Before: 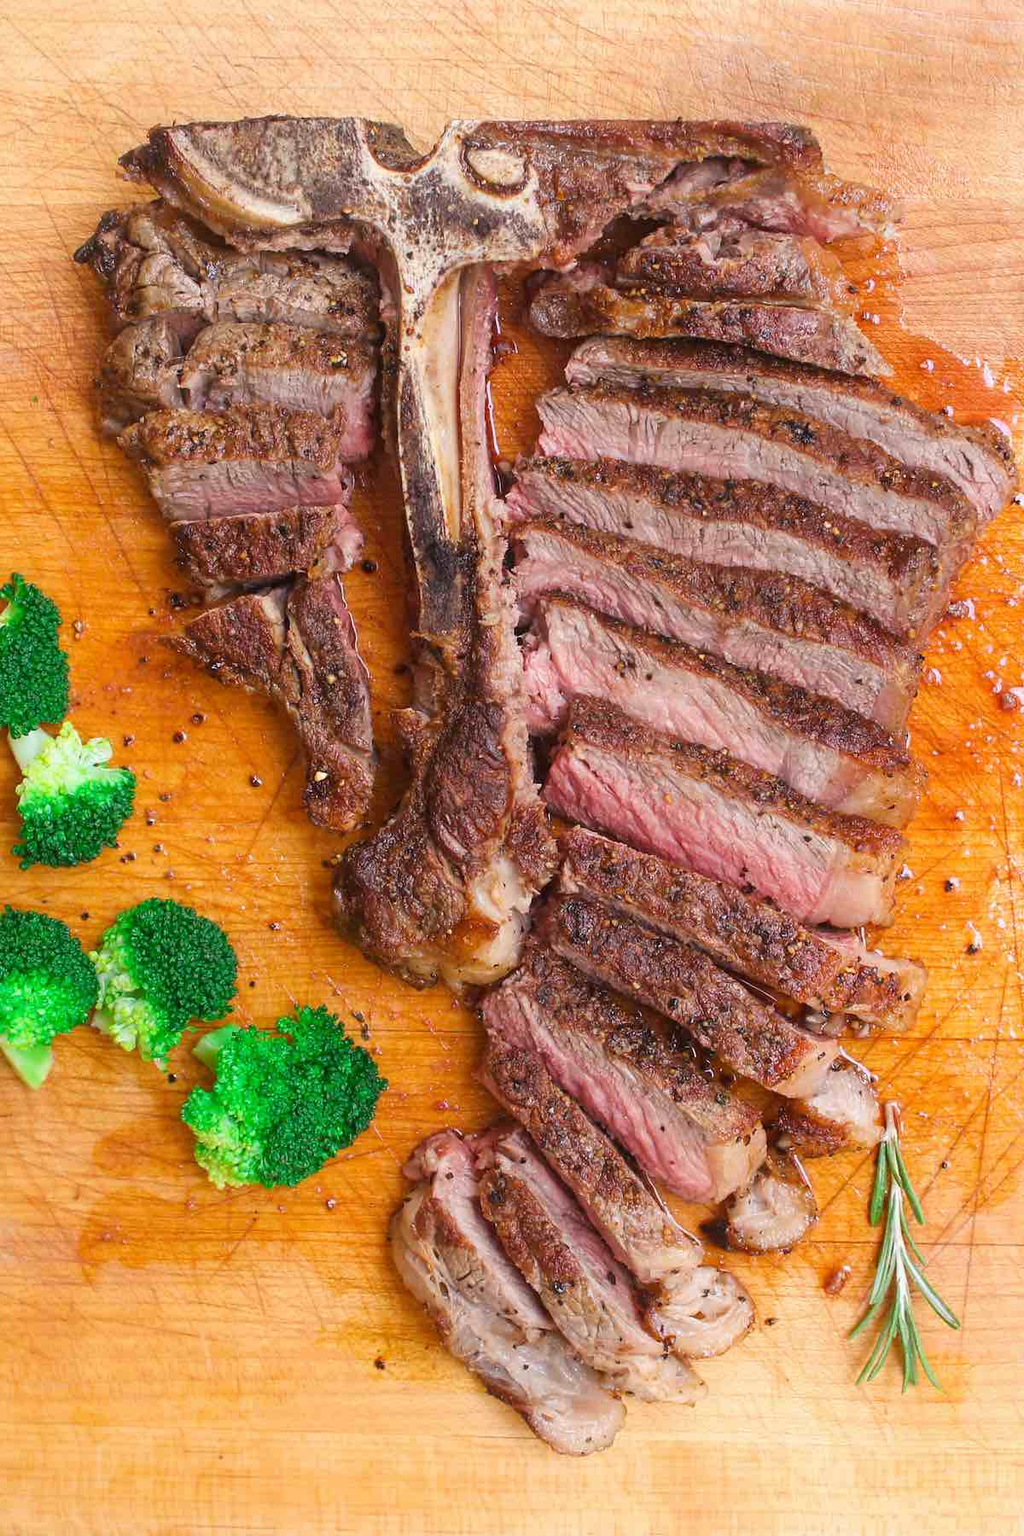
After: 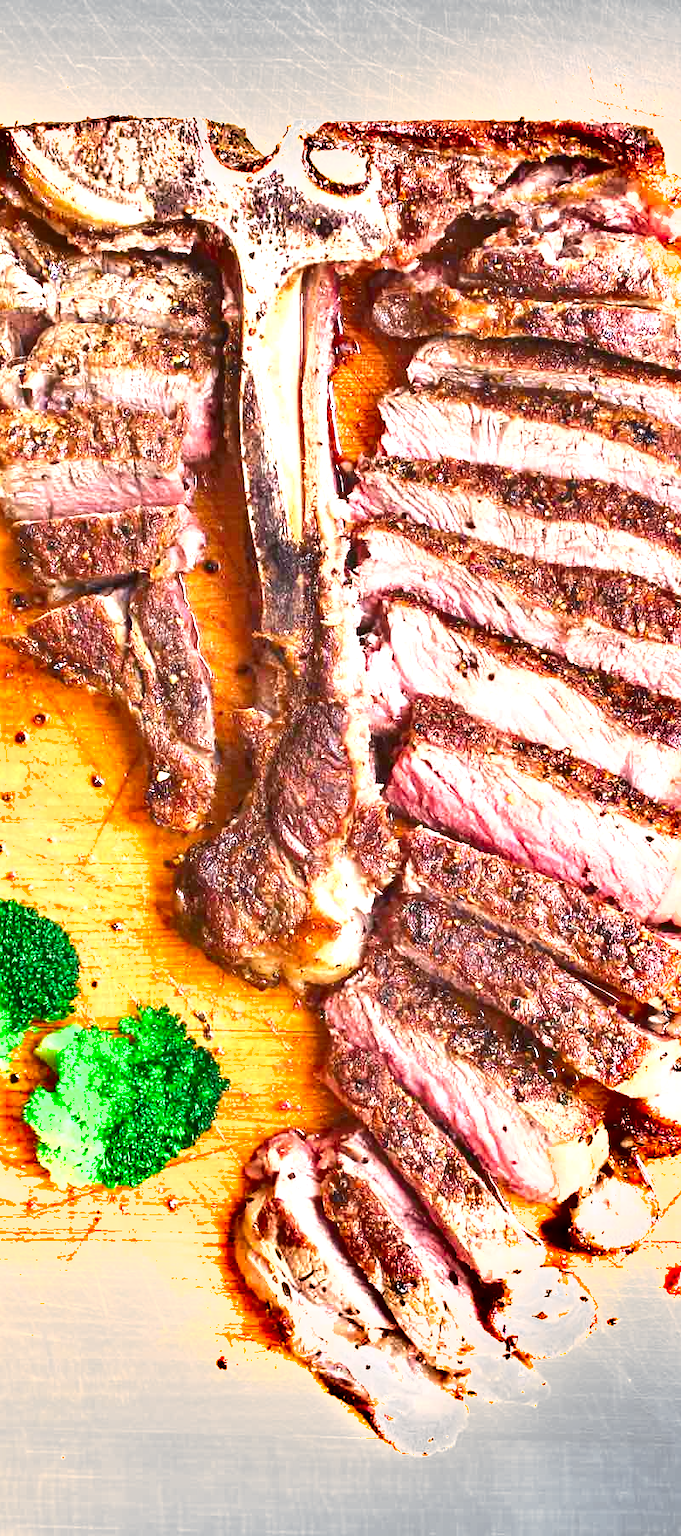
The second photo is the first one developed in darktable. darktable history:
crop: left 15.419%, right 17.914%
exposure: black level correction 0.001, exposure 1.719 EV, compensate exposure bias true, compensate highlight preservation false
shadows and highlights: shadows 60, soften with gaussian
